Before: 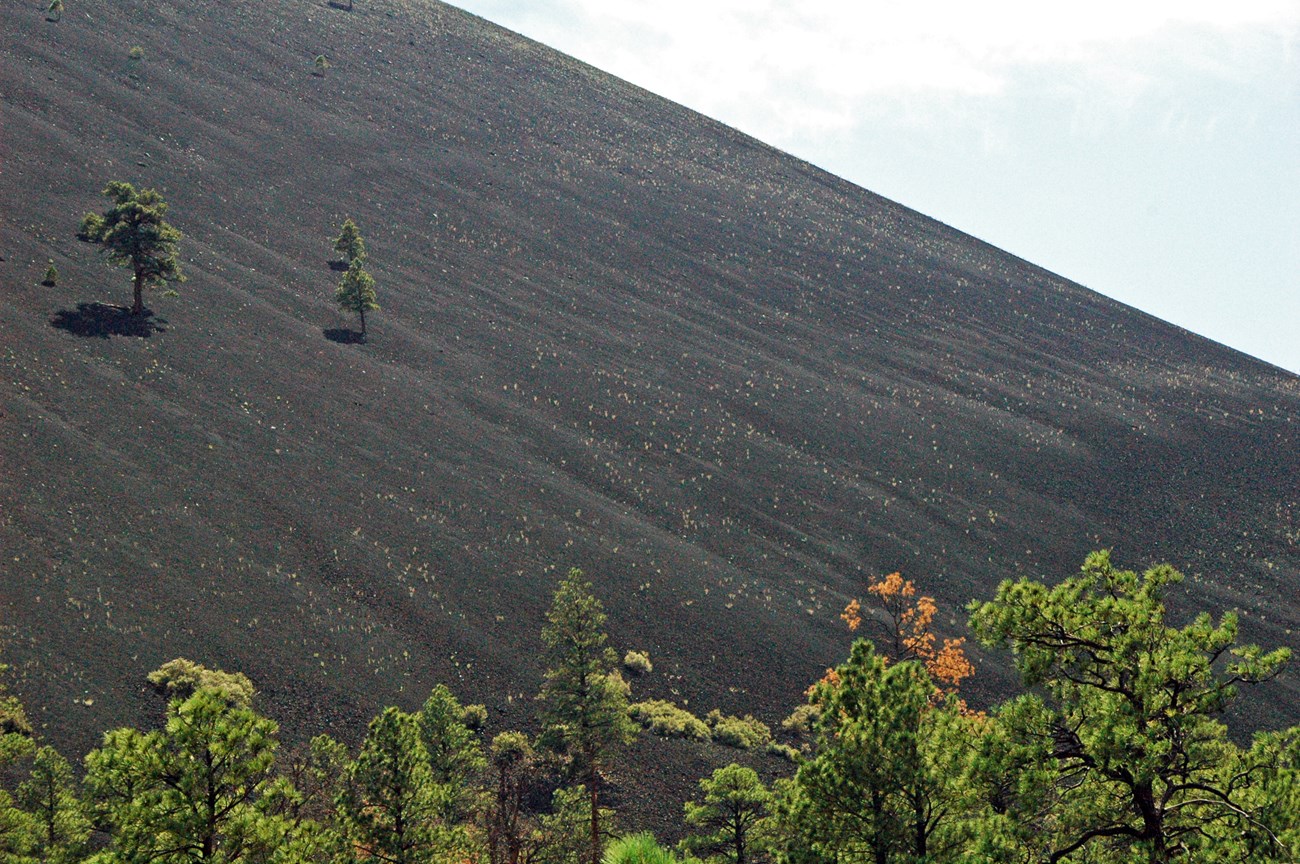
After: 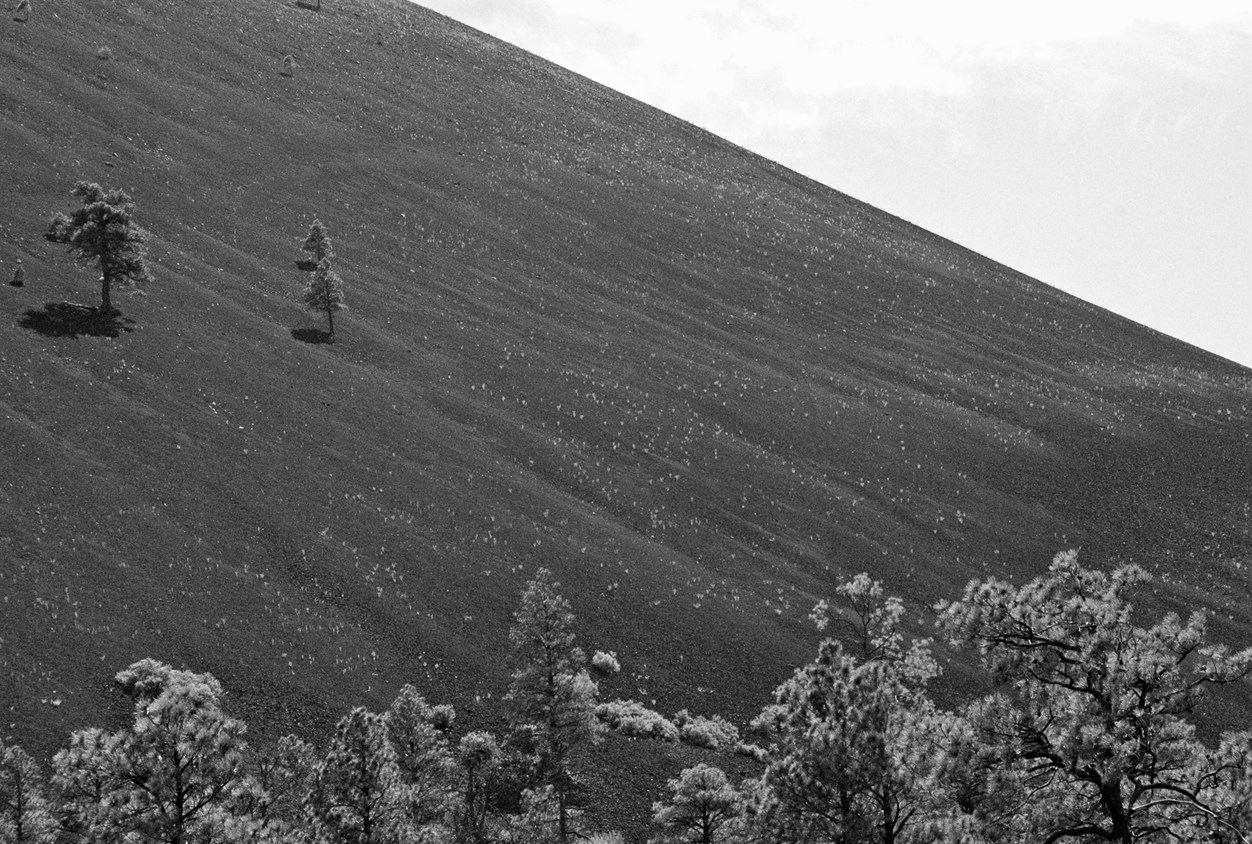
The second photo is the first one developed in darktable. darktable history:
exposure: exposure -0.04 EV, compensate highlight preservation false
monochrome: on, module defaults
crop and rotate: left 2.536%, right 1.107%, bottom 2.246%
